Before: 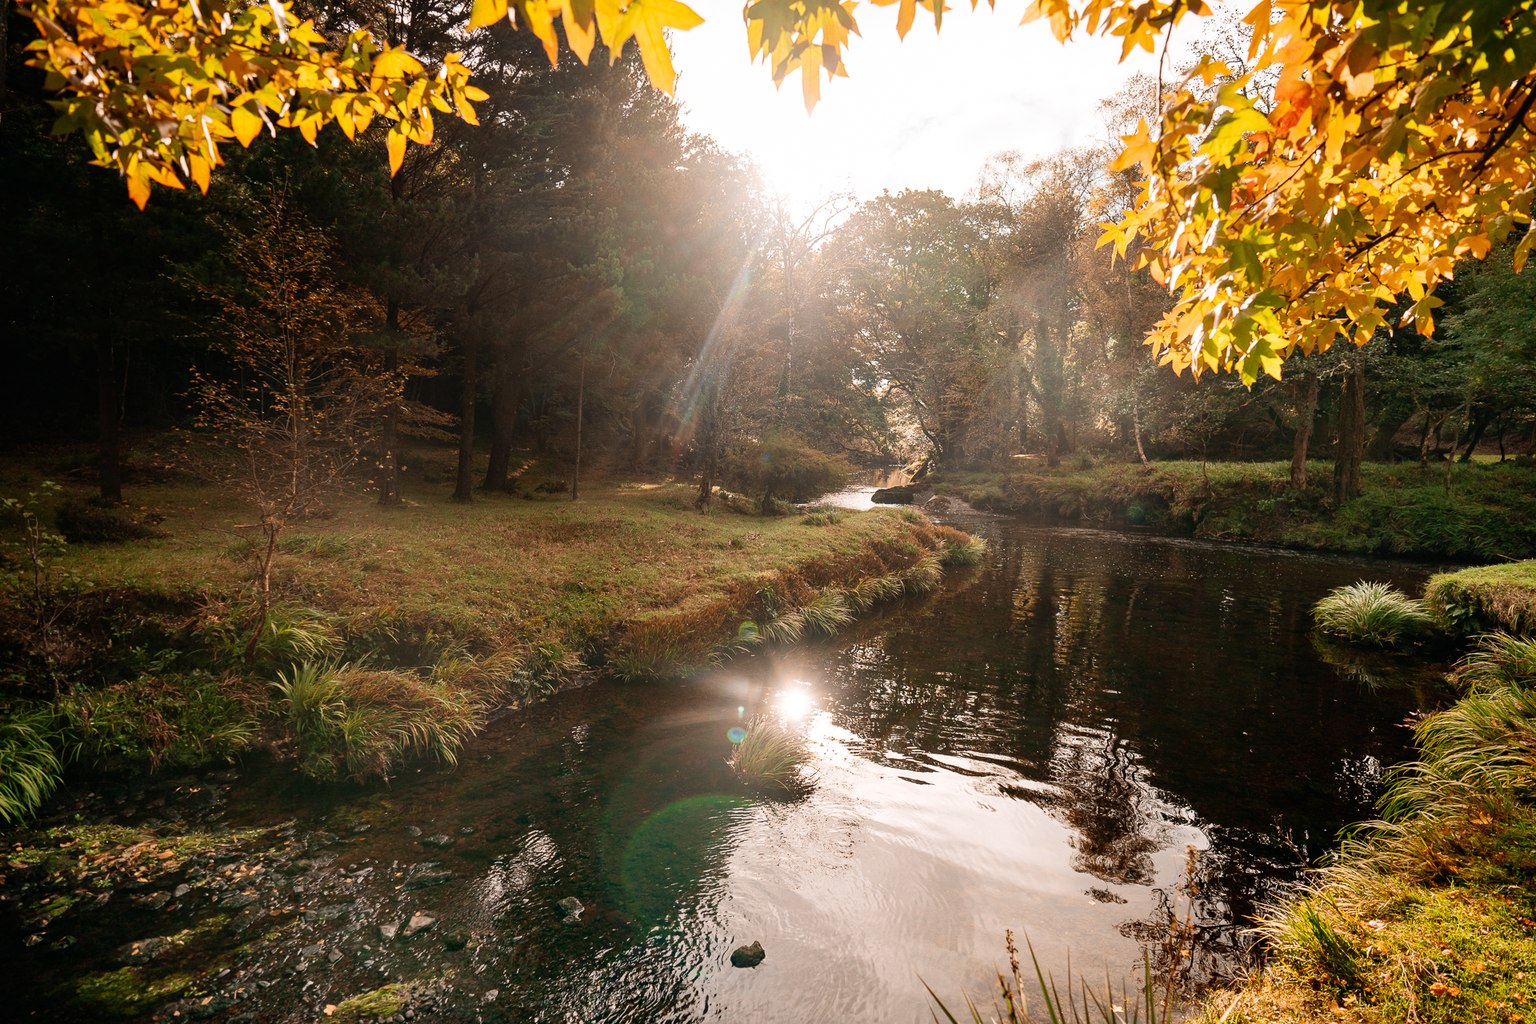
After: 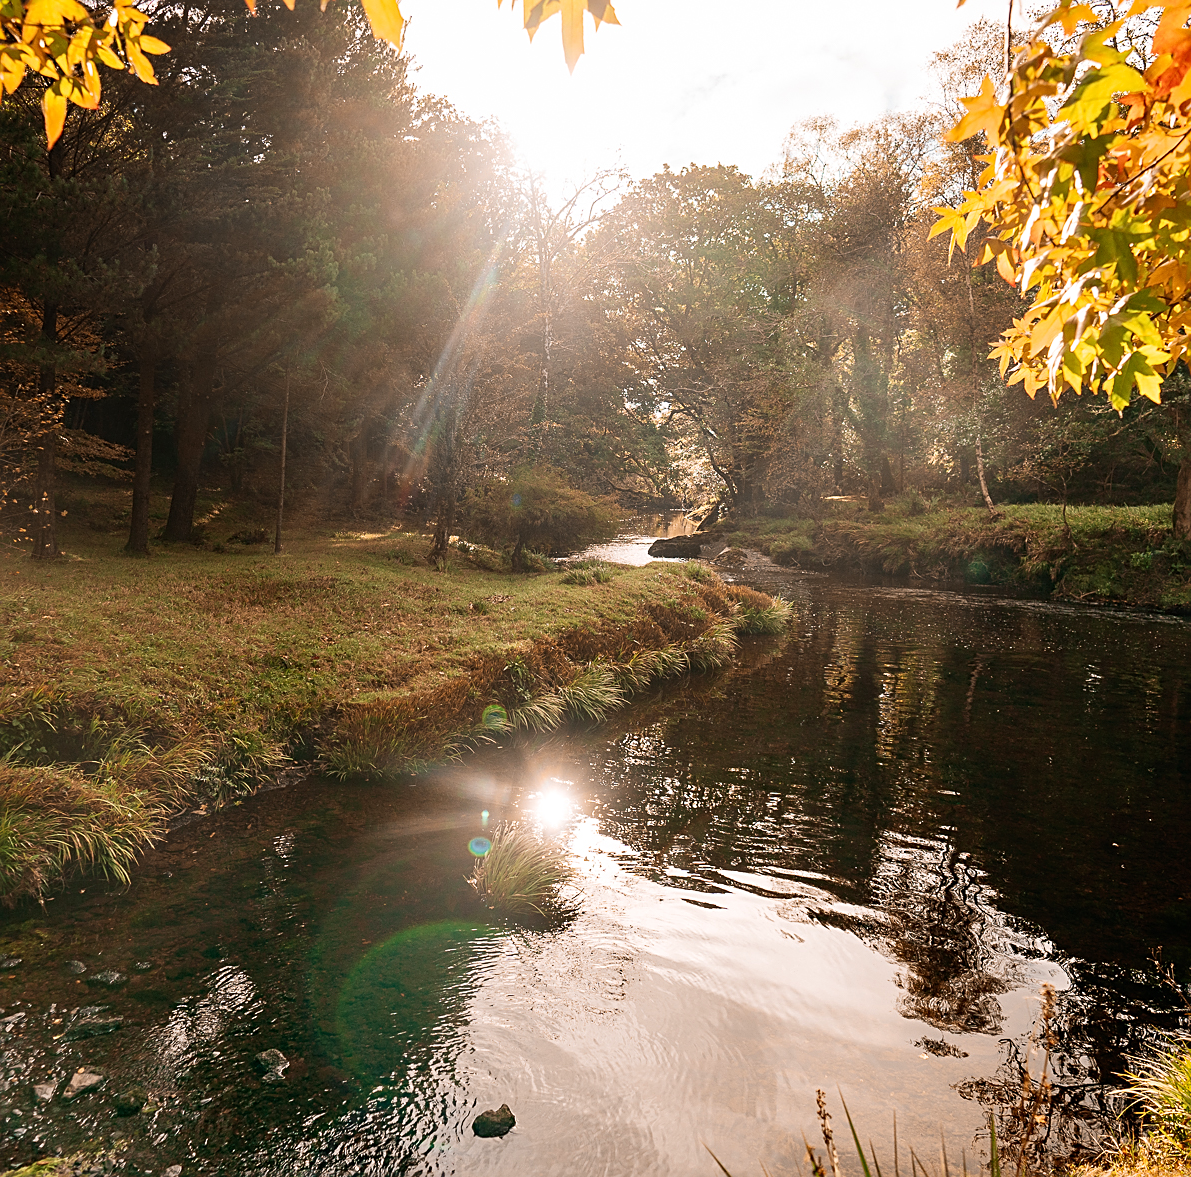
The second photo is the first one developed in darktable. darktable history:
velvia: strength 16.34%
crop and rotate: left 23.012%, top 5.627%, right 14.951%, bottom 2.344%
sharpen: on, module defaults
tone equalizer: on, module defaults
